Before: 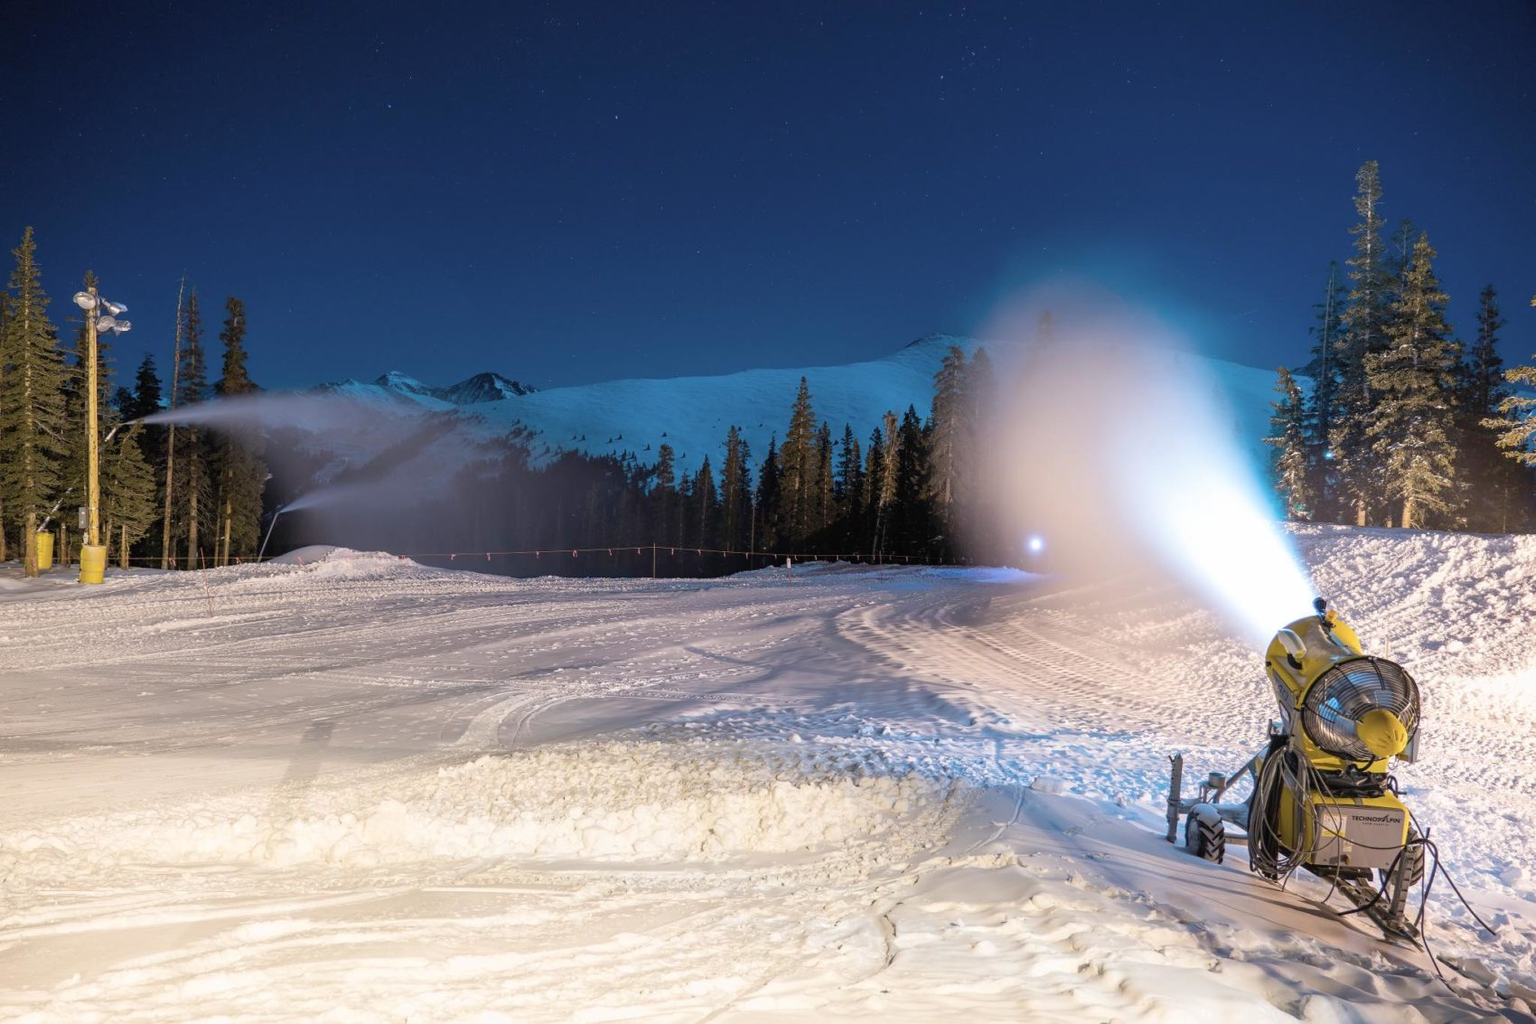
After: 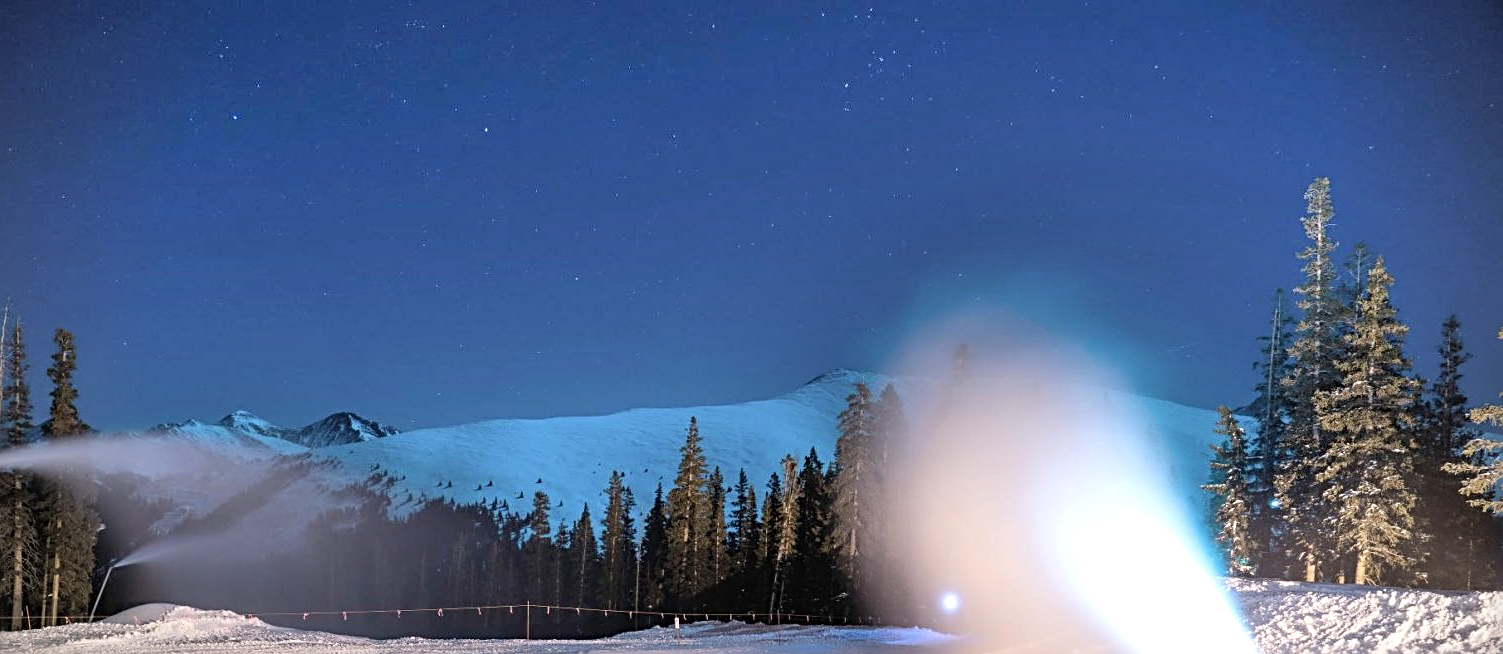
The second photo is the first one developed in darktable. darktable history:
crop and rotate: left 11.573%, bottom 42.207%
tone curve: curves: ch0 [(0, 0) (0.003, 0.003) (0.011, 0.011) (0.025, 0.025) (0.044, 0.044) (0.069, 0.068) (0.1, 0.099) (0.136, 0.134) (0.177, 0.175) (0.224, 0.222) (0.277, 0.274) (0.335, 0.331) (0.399, 0.395) (0.468, 0.463) (0.543, 0.554) (0.623, 0.632) (0.709, 0.716) (0.801, 0.805) (0.898, 0.9) (1, 1)], color space Lab, independent channels, preserve colors none
shadows and highlights: radius 112.2, shadows 51.36, white point adjustment 9.14, highlights -2.3, soften with gaussian
vignetting: fall-off start 79.71%, unbound false
sharpen: radius 3.11
